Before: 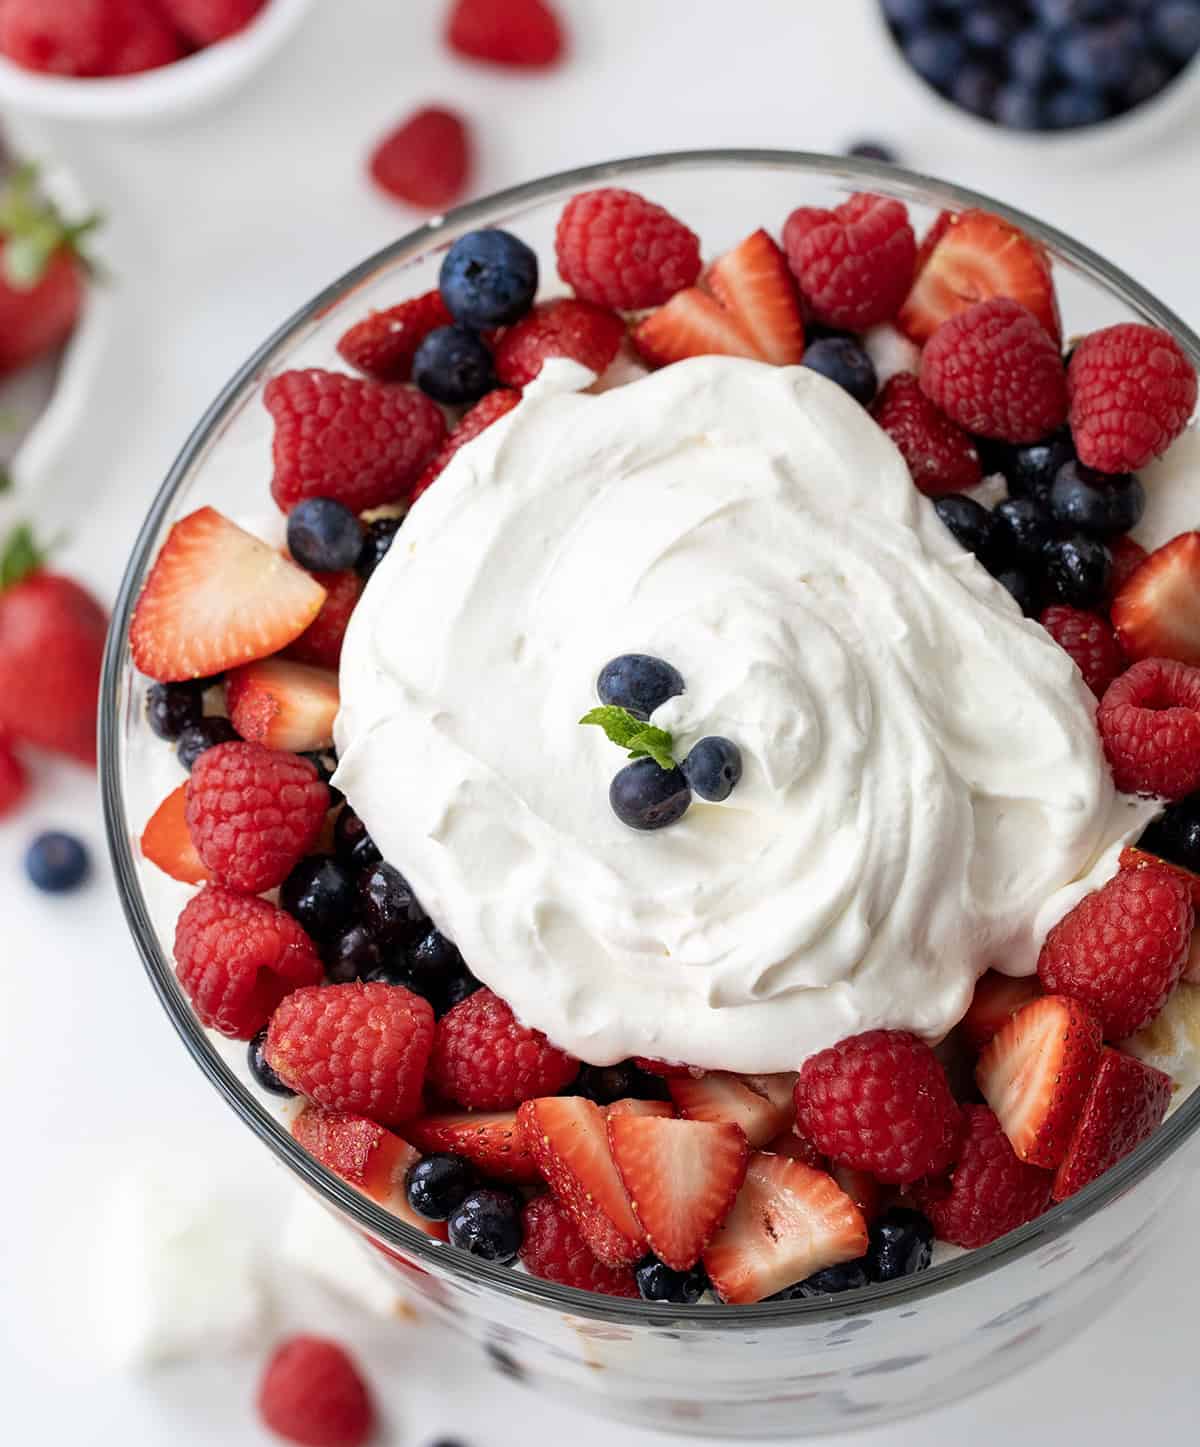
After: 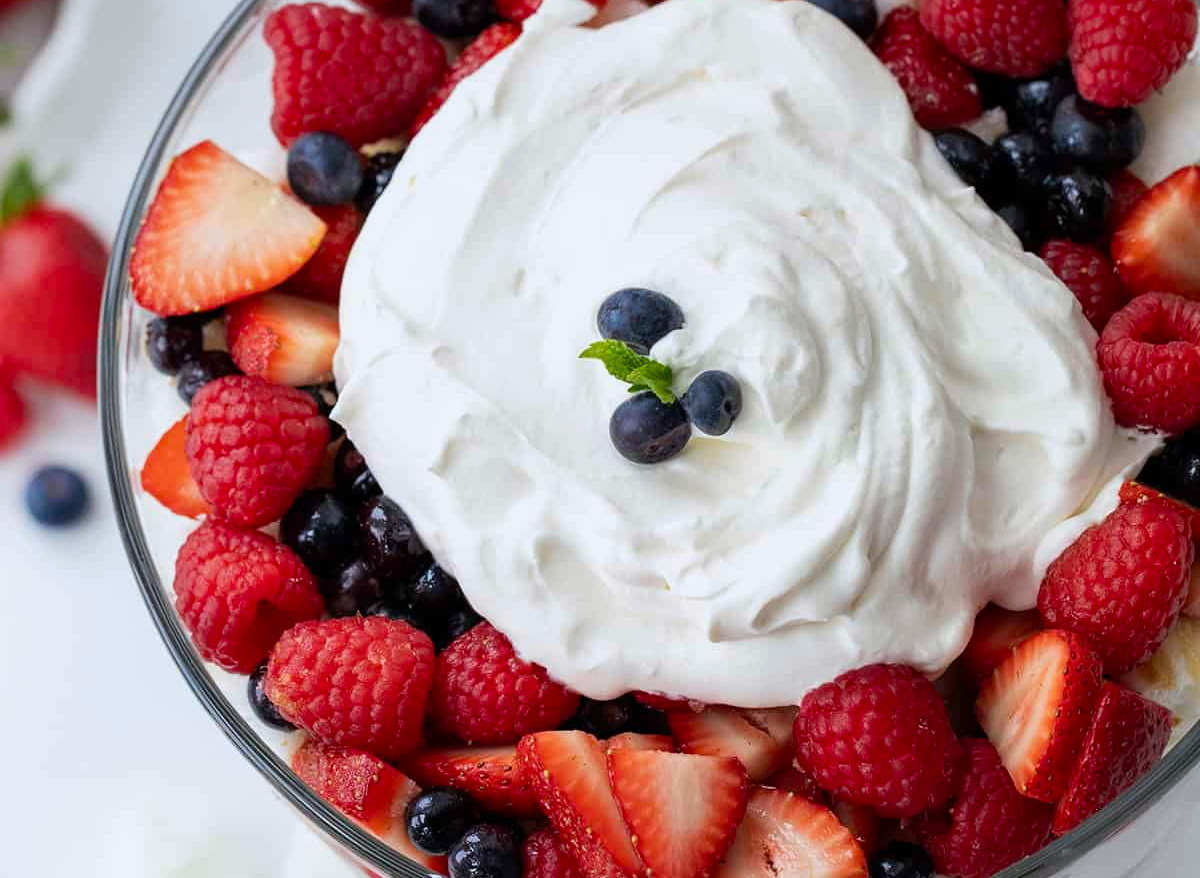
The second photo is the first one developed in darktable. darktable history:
white balance: red 0.98, blue 1.034
exposure: exposure -0.151 EV, compensate highlight preservation false
crop and rotate: top 25.357%, bottom 13.942%
